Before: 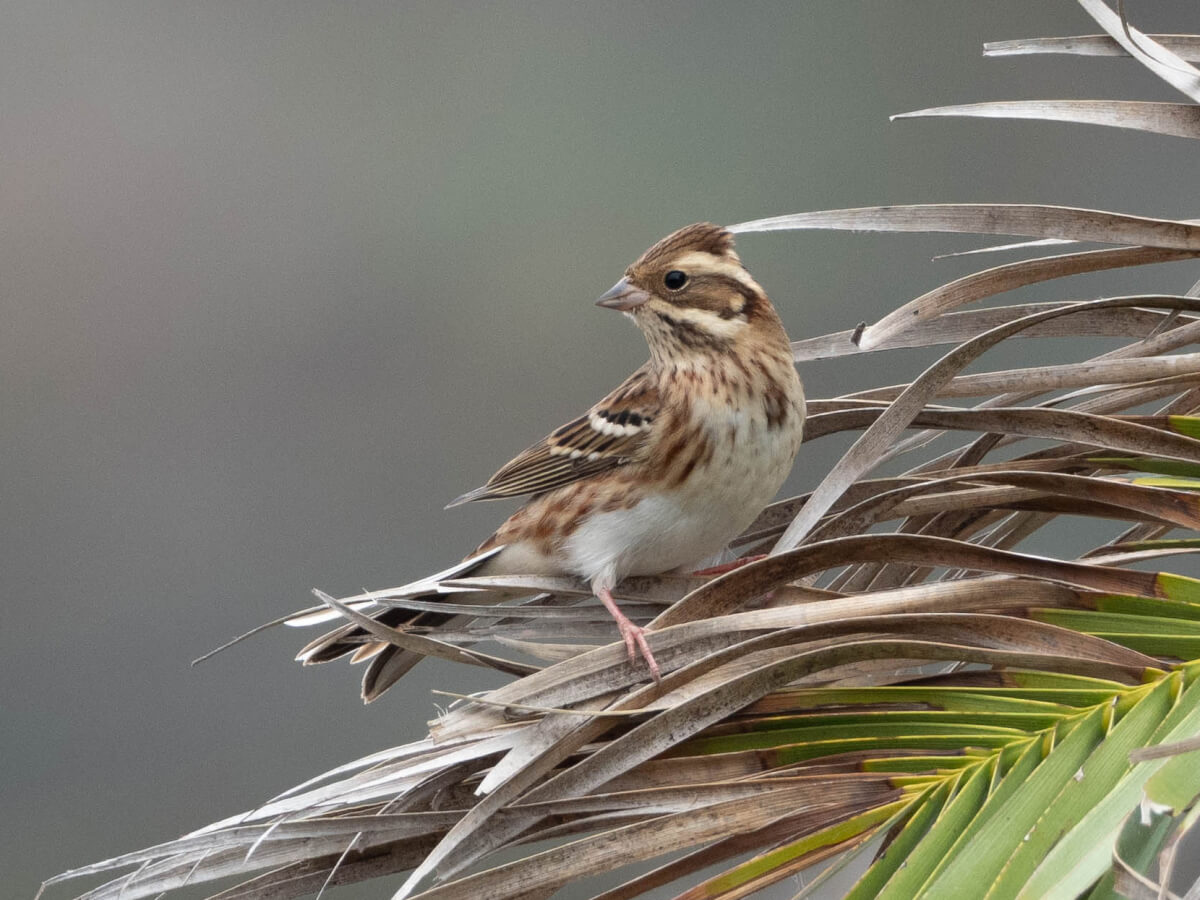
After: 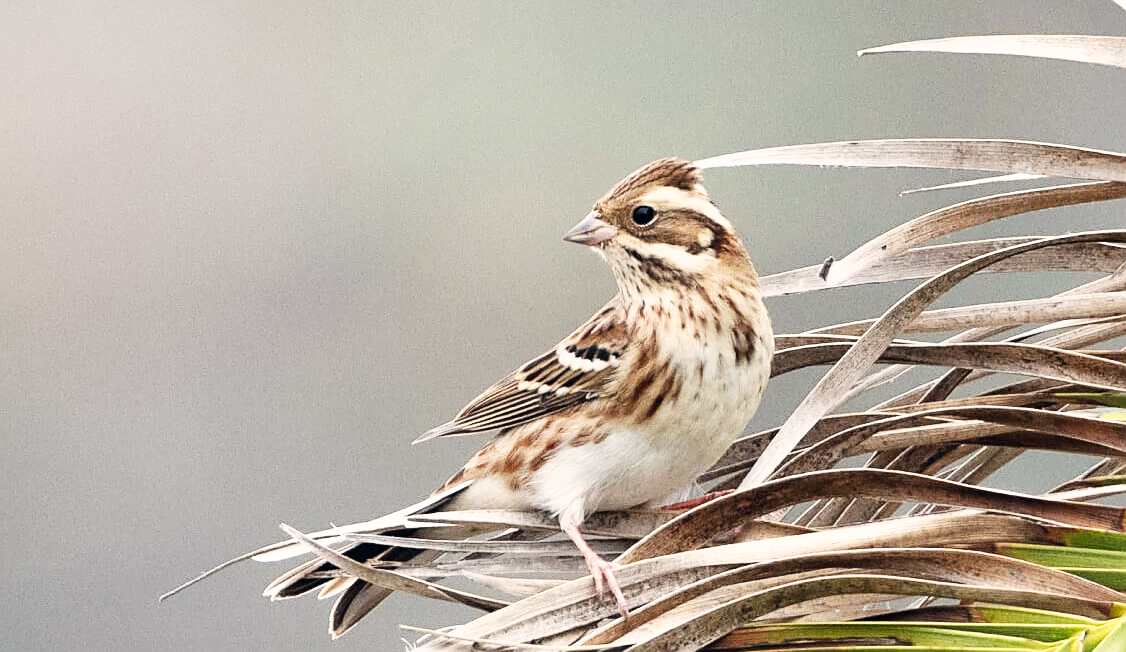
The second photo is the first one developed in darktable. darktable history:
base curve: curves: ch0 [(0, 0) (0.007, 0.004) (0.027, 0.03) (0.046, 0.07) (0.207, 0.54) (0.442, 0.872) (0.673, 0.972) (1, 1)], preserve colors none
sharpen: on, module defaults
crop: left 2.737%, top 7.287%, right 3.421%, bottom 20.179%
color correction: highlights a* 2.75, highlights b* 5, shadows a* -2.04, shadows b* -4.84, saturation 0.8
